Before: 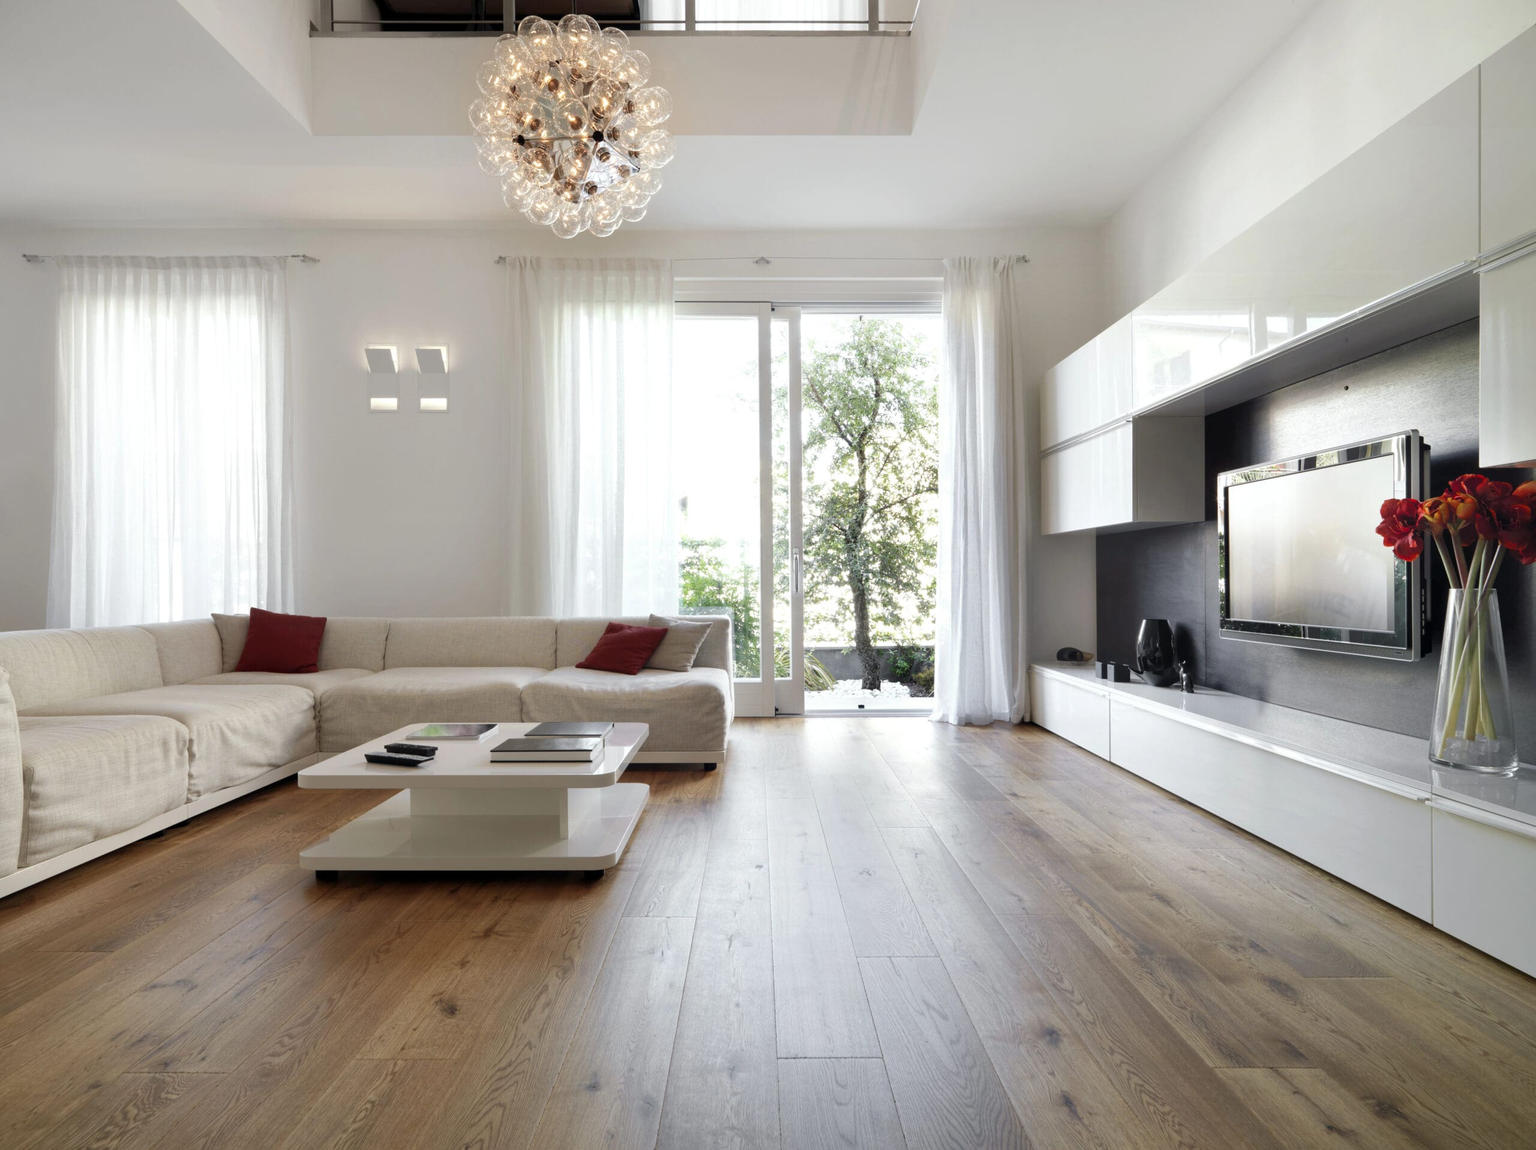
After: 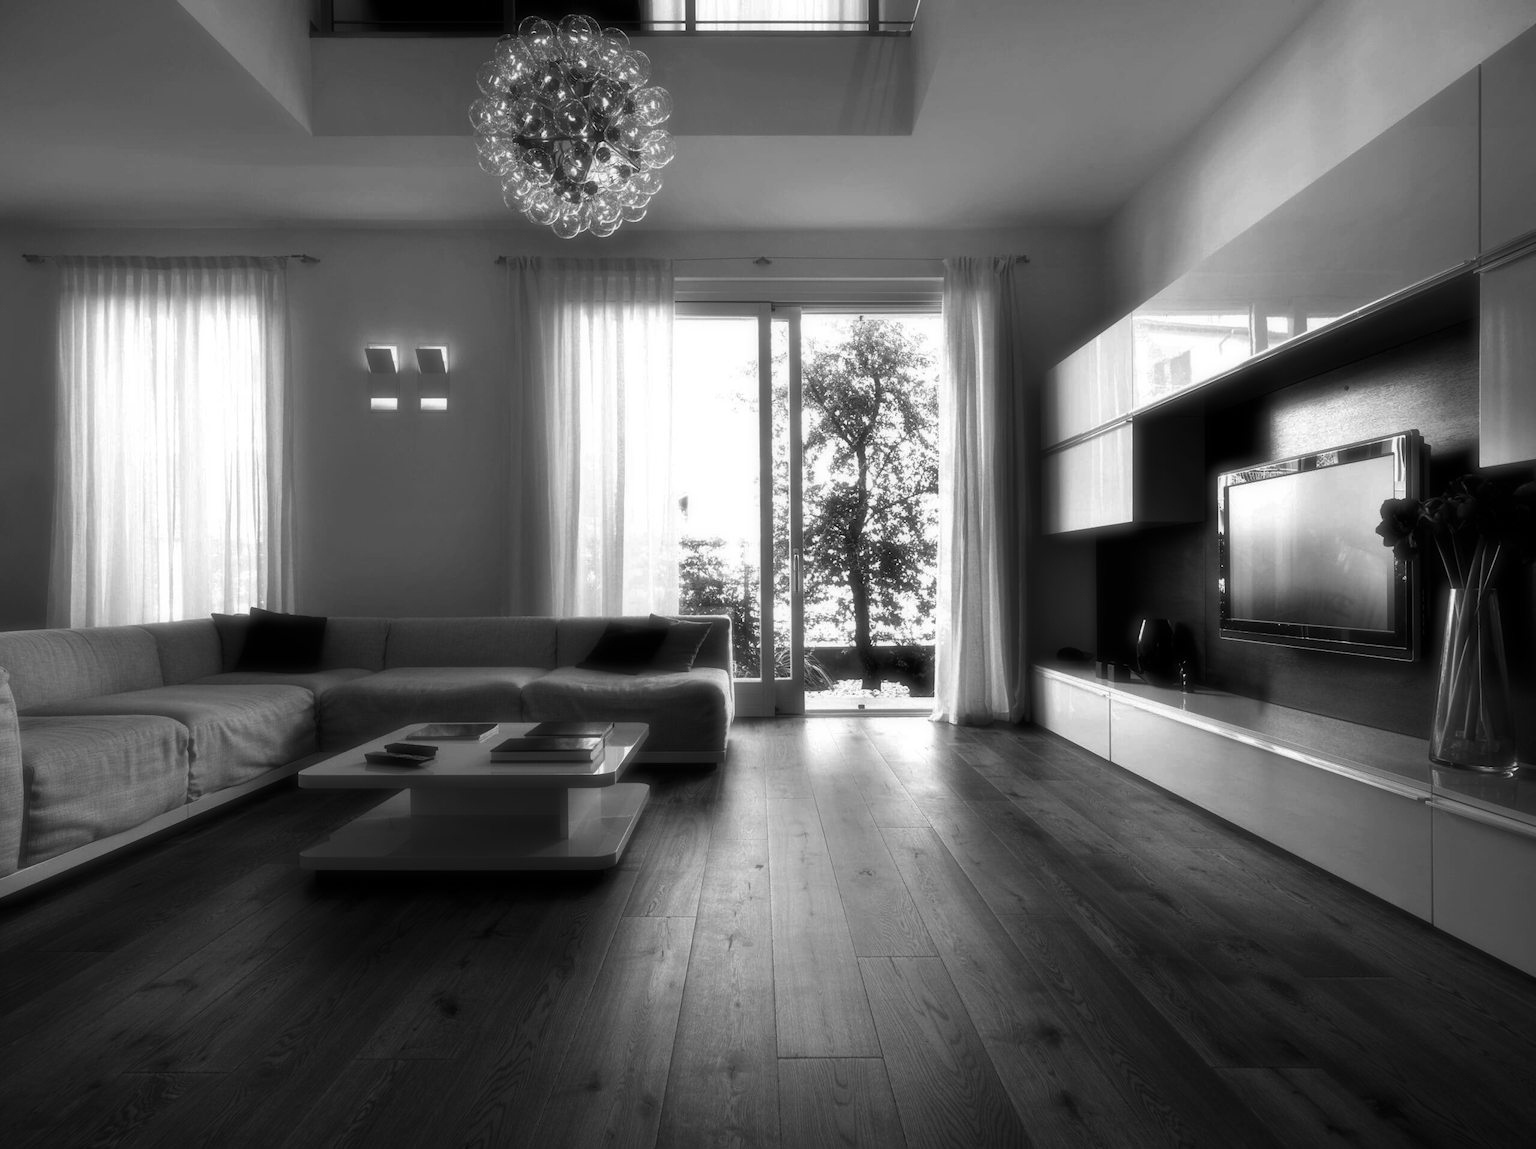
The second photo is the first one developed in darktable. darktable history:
contrast brightness saturation: contrast 0.02, brightness -1, saturation -1
soften: size 19.52%, mix 20.32%
